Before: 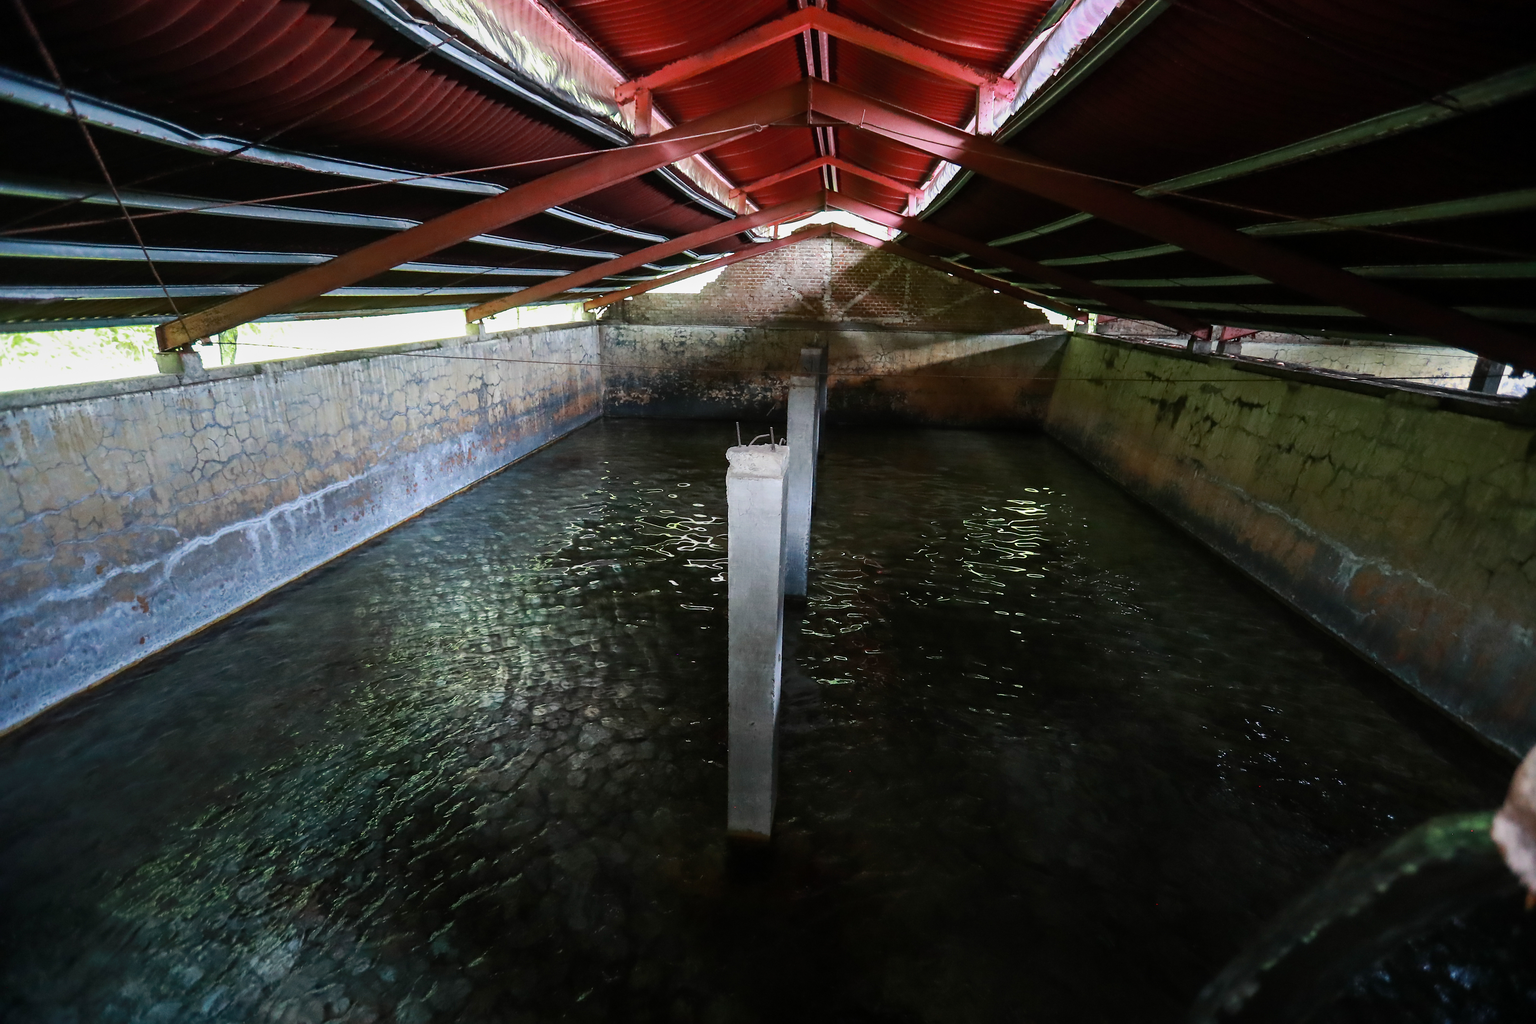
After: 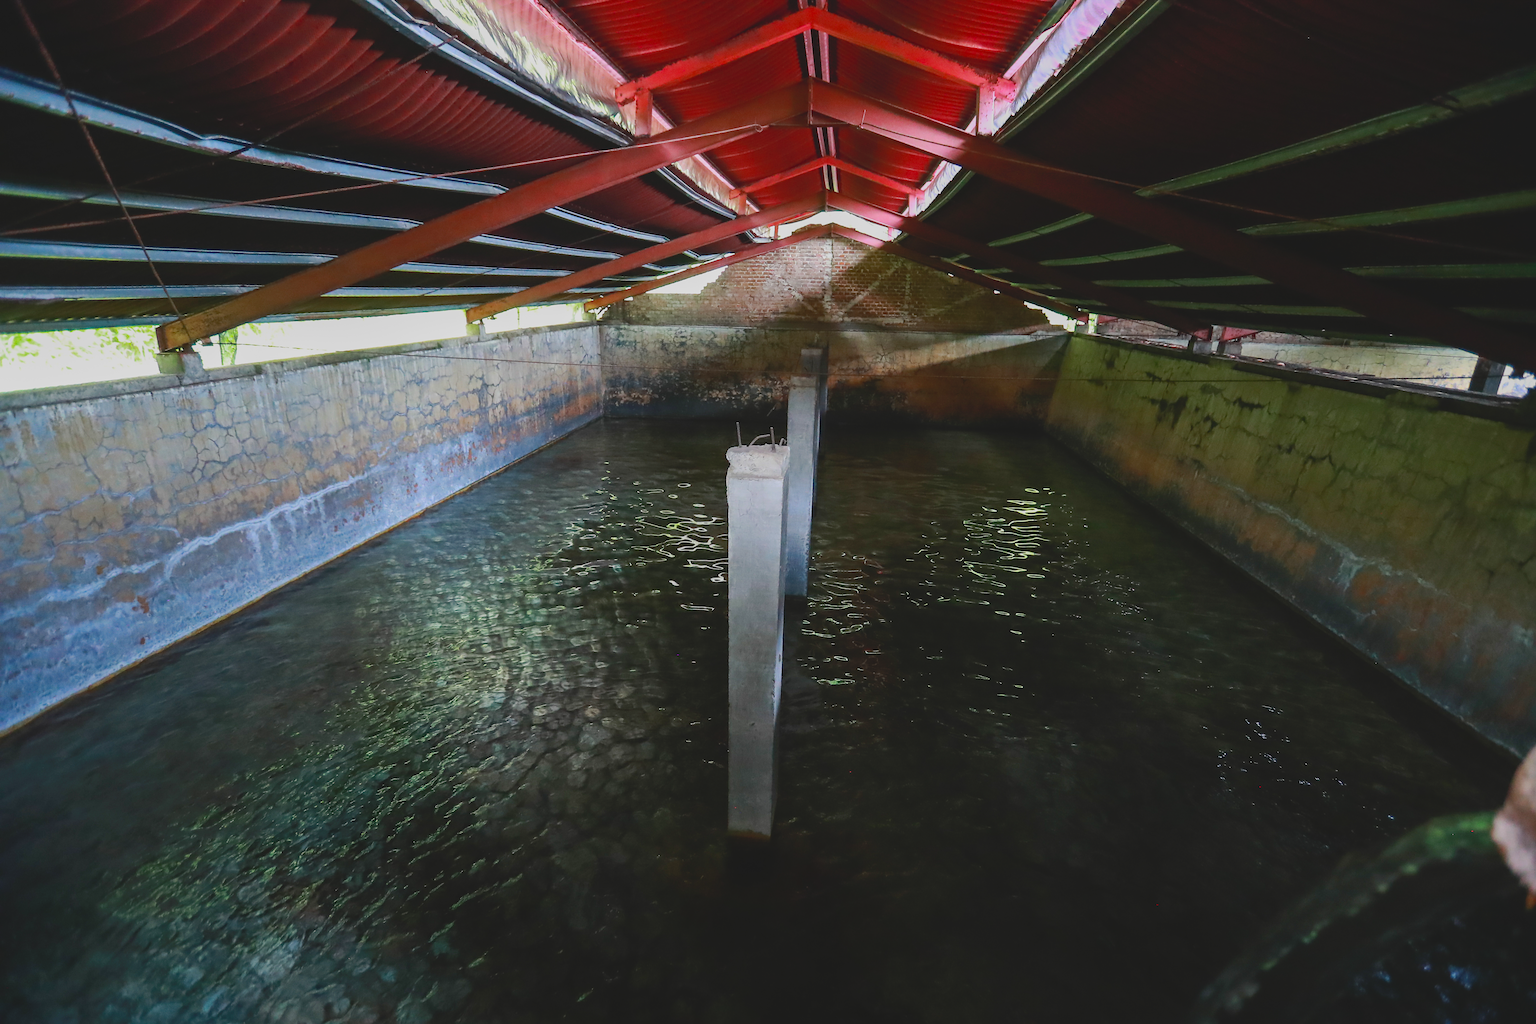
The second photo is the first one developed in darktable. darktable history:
contrast brightness saturation: contrast -0.19, saturation 0.19
